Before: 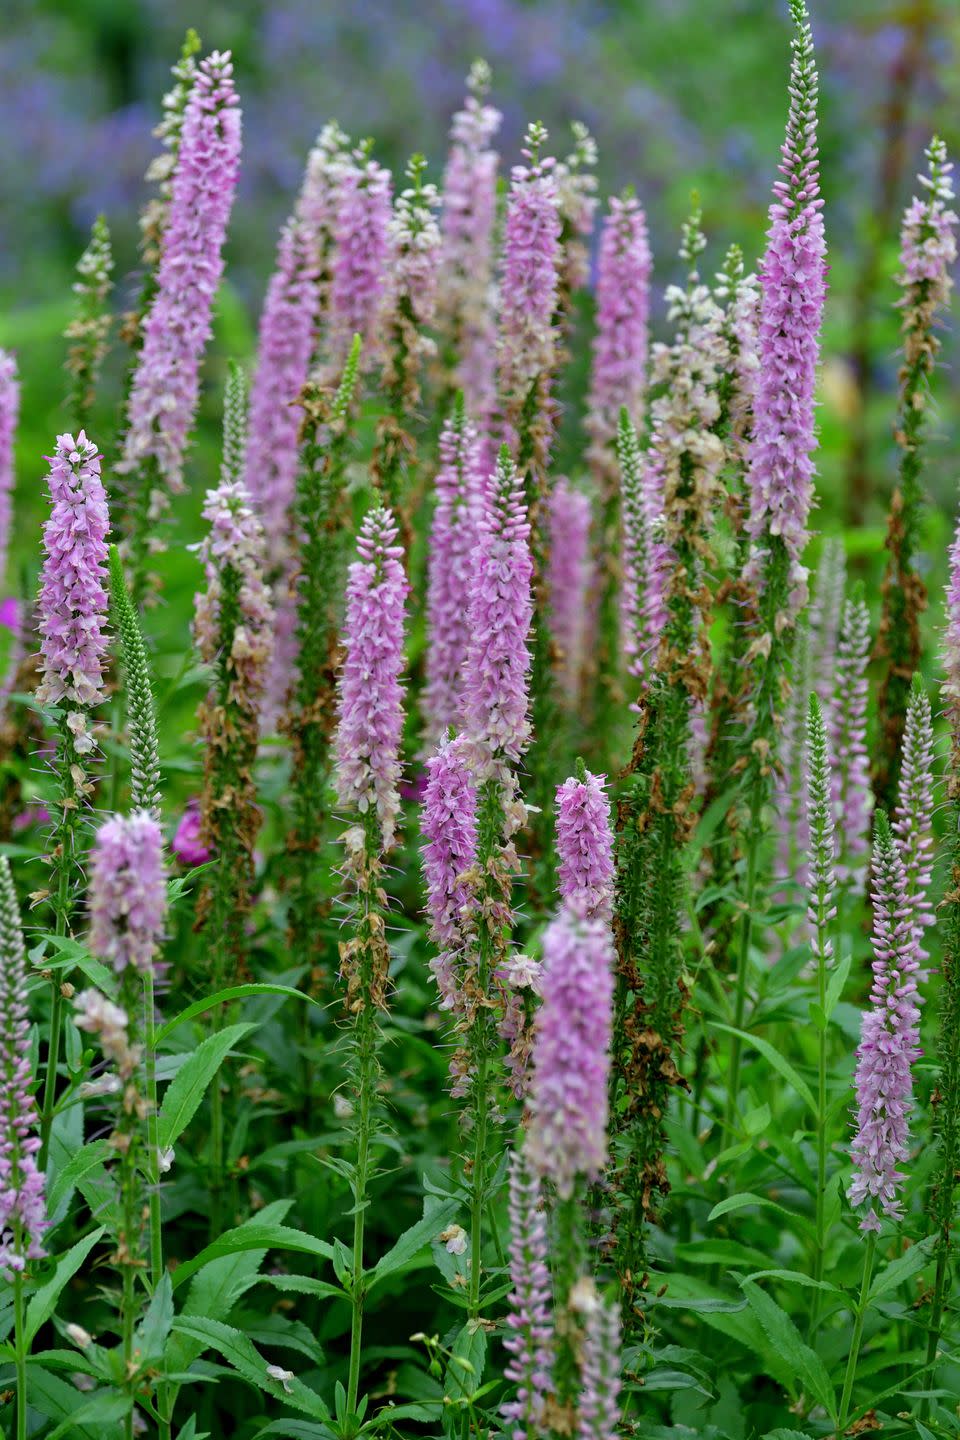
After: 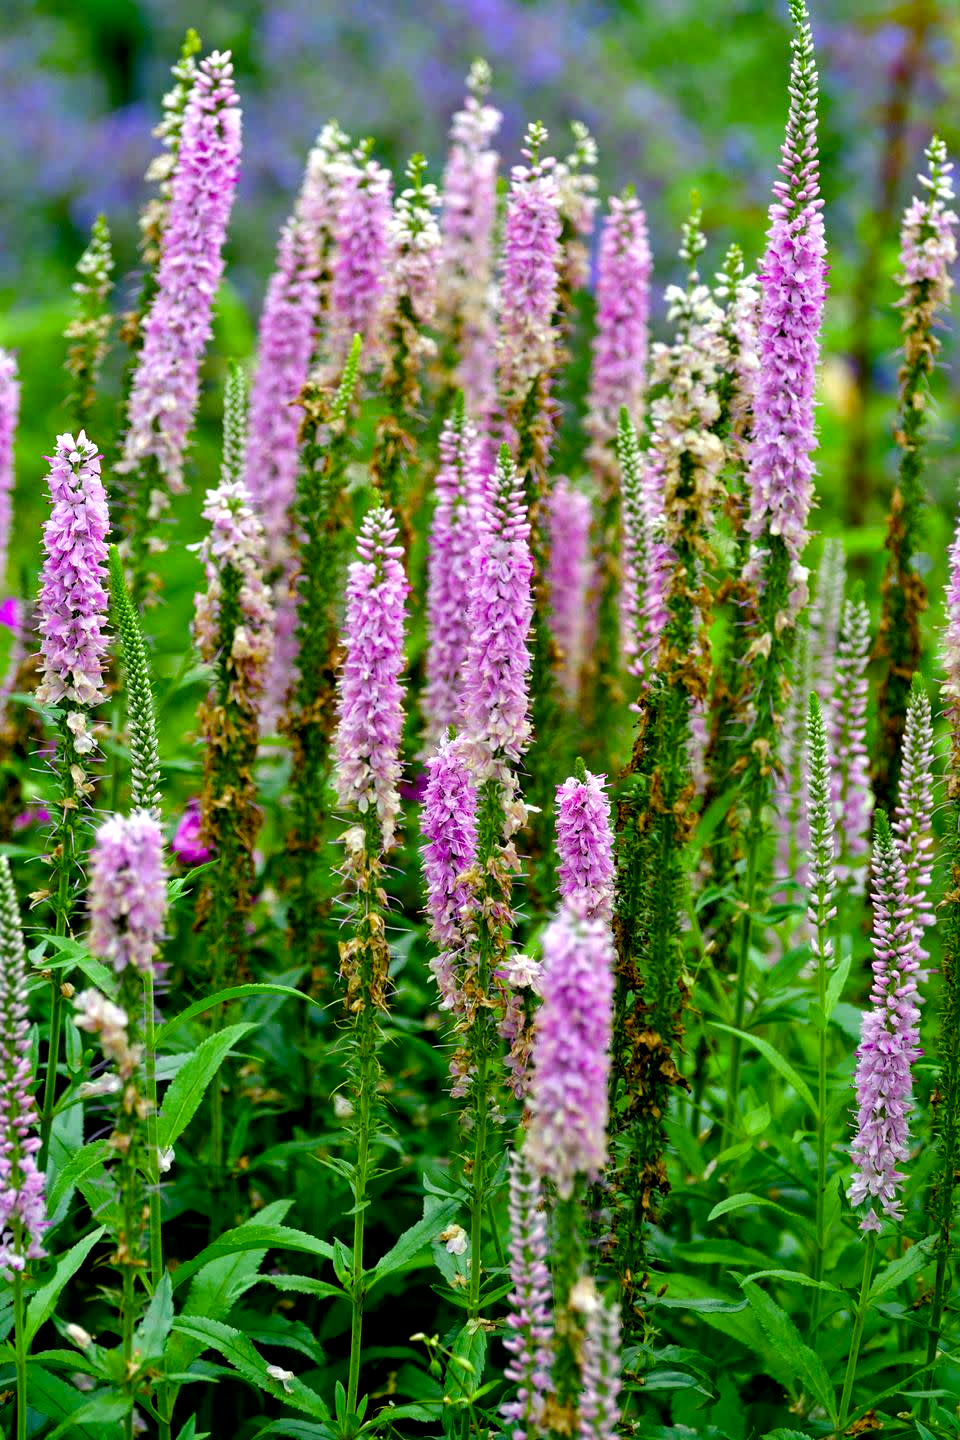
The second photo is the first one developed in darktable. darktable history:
rotate and perspective: automatic cropping off
color balance rgb: shadows lift › luminance -21.66%, shadows lift › chroma 6.57%, shadows lift › hue 270°, power › chroma 0.68%, power › hue 60°, highlights gain › luminance 6.08%, highlights gain › chroma 1.33%, highlights gain › hue 90°, global offset › luminance -0.87%, perceptual saturation grading › global saturation 26.86%, perceptual saturation grading › highlights -28.39%, perceptual saturation grading › mid-tones 15.22%, perceptual saturation grading › shadows 33.98%, perceptual brilliance grading › highlights 10%, perceptual brilliance grading › mid-tones 5%
exposure: exposure 0.207 EV, compensate highlight preservation false
